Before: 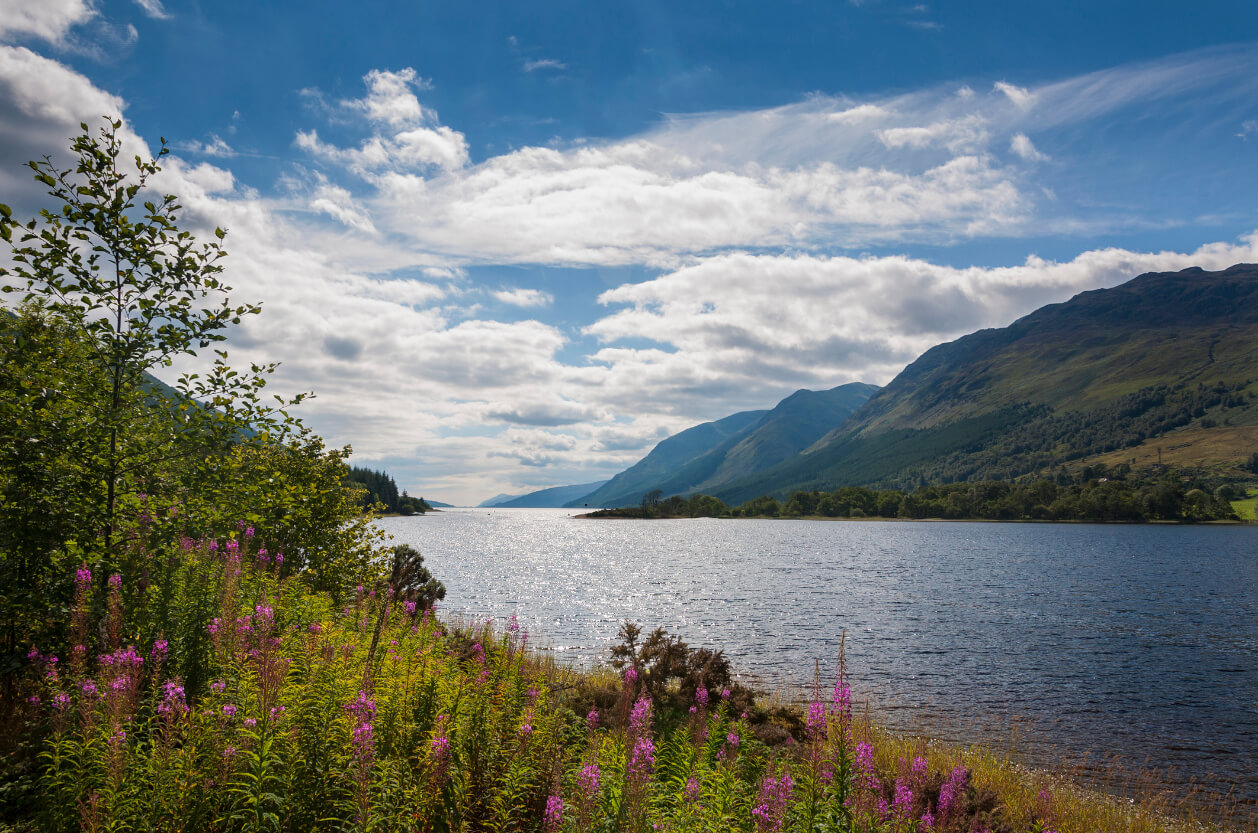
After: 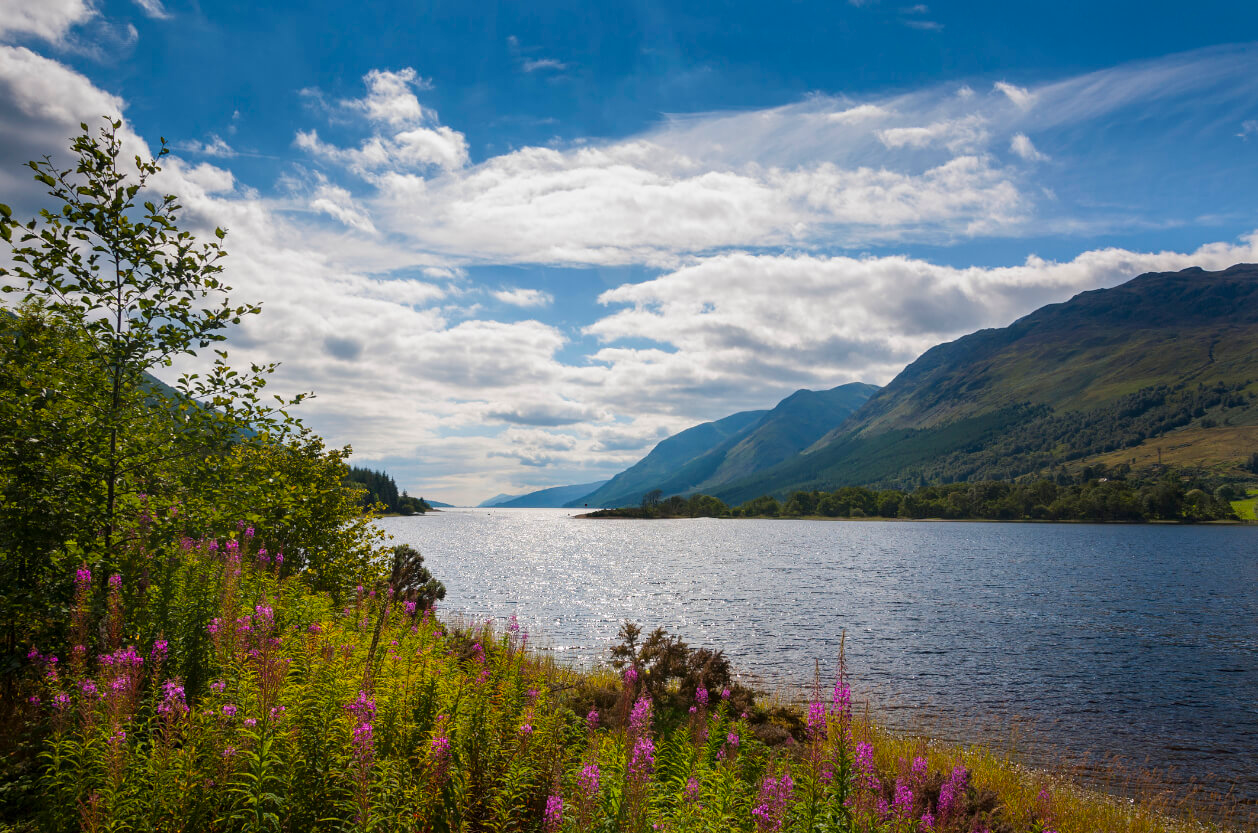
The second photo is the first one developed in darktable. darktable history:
color balance rgb: perceptual saturation grading › global saturation 19.884%
